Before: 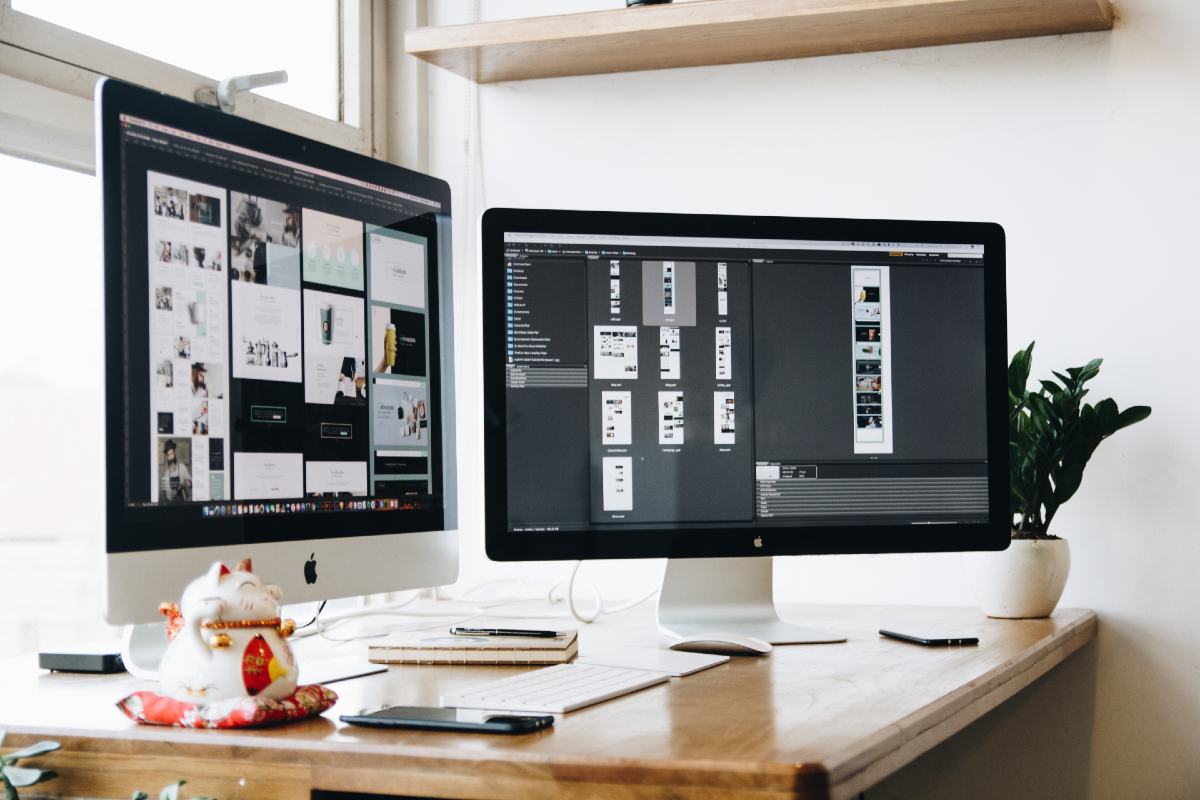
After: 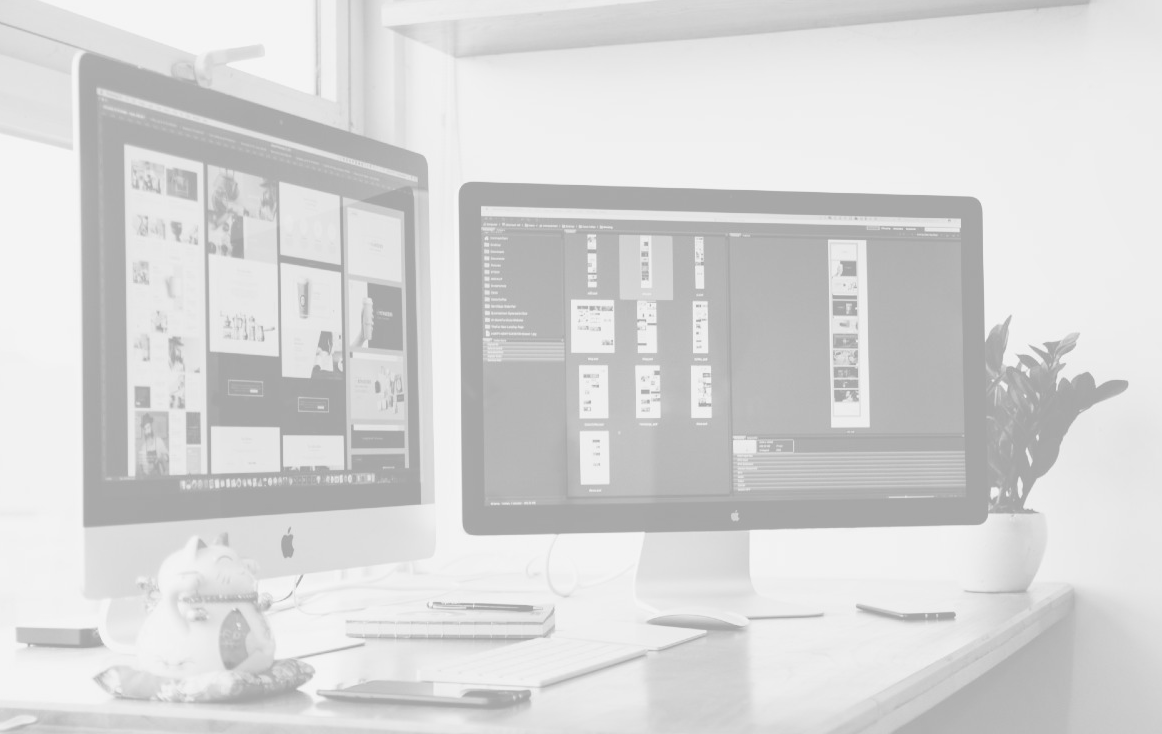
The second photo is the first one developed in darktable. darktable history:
crop: left 1.964%, top 3.251%, right 1.122%, bottom 4.933%
monochrome: on, module defaults
shadows and highlights: shadows 37.27, highlights -28.18, soften with gaussian
colorize: hue 331.2°, saturation 75%, source mix 30.28%, lightness 70.52%, version 1
contrast brightness saturation: saturation -0.17
exposure: exposure -0.157 EV, compensate highlight preservation false
color calibration: illuminant as shot in camera, x 0.358, y 0.373, temperature 4628.91 K
